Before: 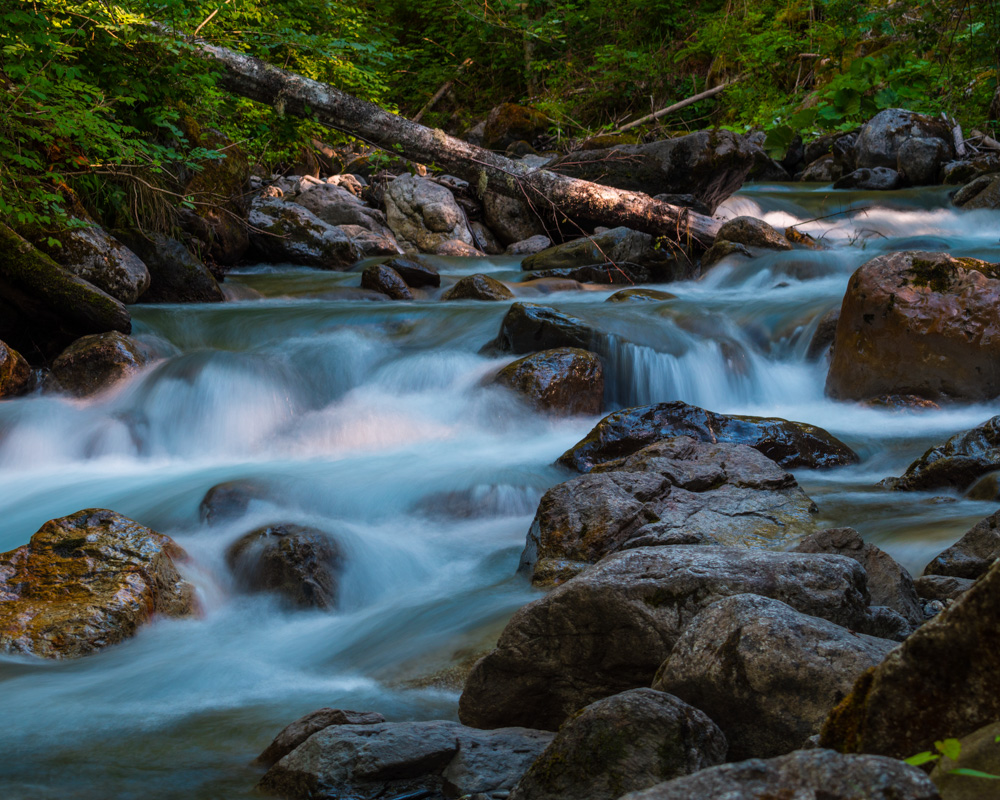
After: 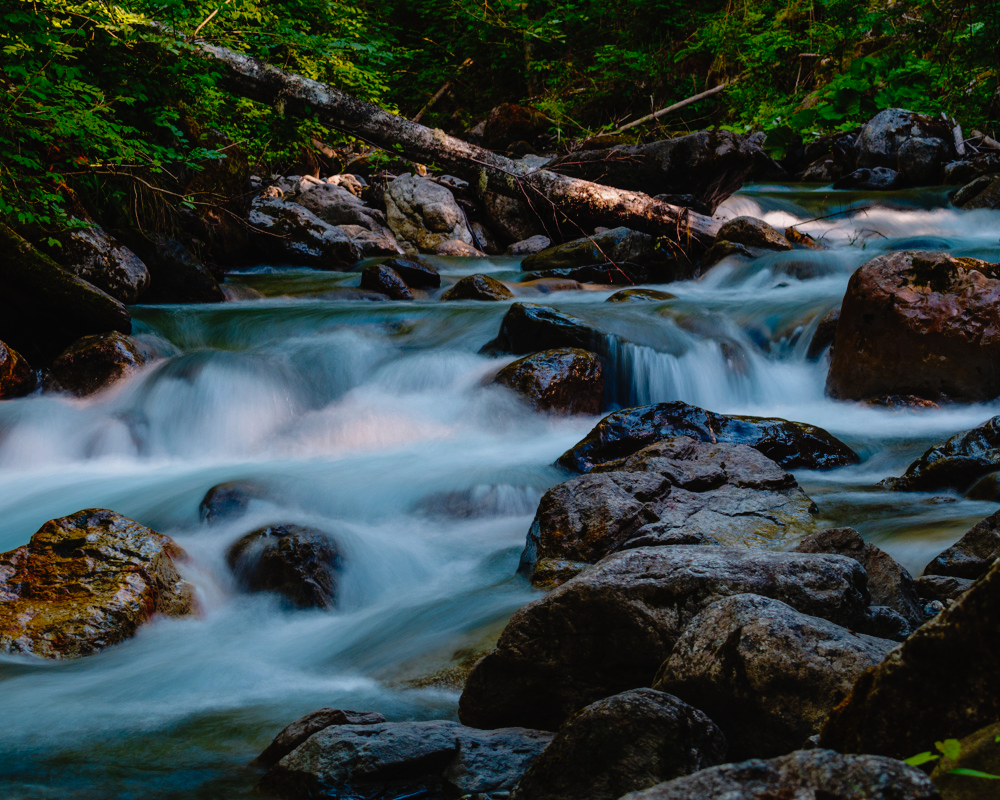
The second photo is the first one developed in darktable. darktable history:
tone curve: curves: ch0 [(0, 0.013) (0.181, 0.074) (0.337, 0.304) (0.498, 0.485) (0.78, 0.742) (0.993, 0.954)]; ch1 [(0, 0) (0.294, 0.184) (0.359, 0.34) (0.362, 0.35) (0.43, 0.41) (0.469, 0.463) (0.495, 0.502) (0.54, 0.563) (0.612, 0.641) (1, 1)]; ch2 [(0, 0) (0.44, 0.437) (0.495, 0.502) (0.524, 0.534) (0.557, 0.56) (0.634, 0.654) (0.728, 0.722) (1, 1)], preserve colors none
